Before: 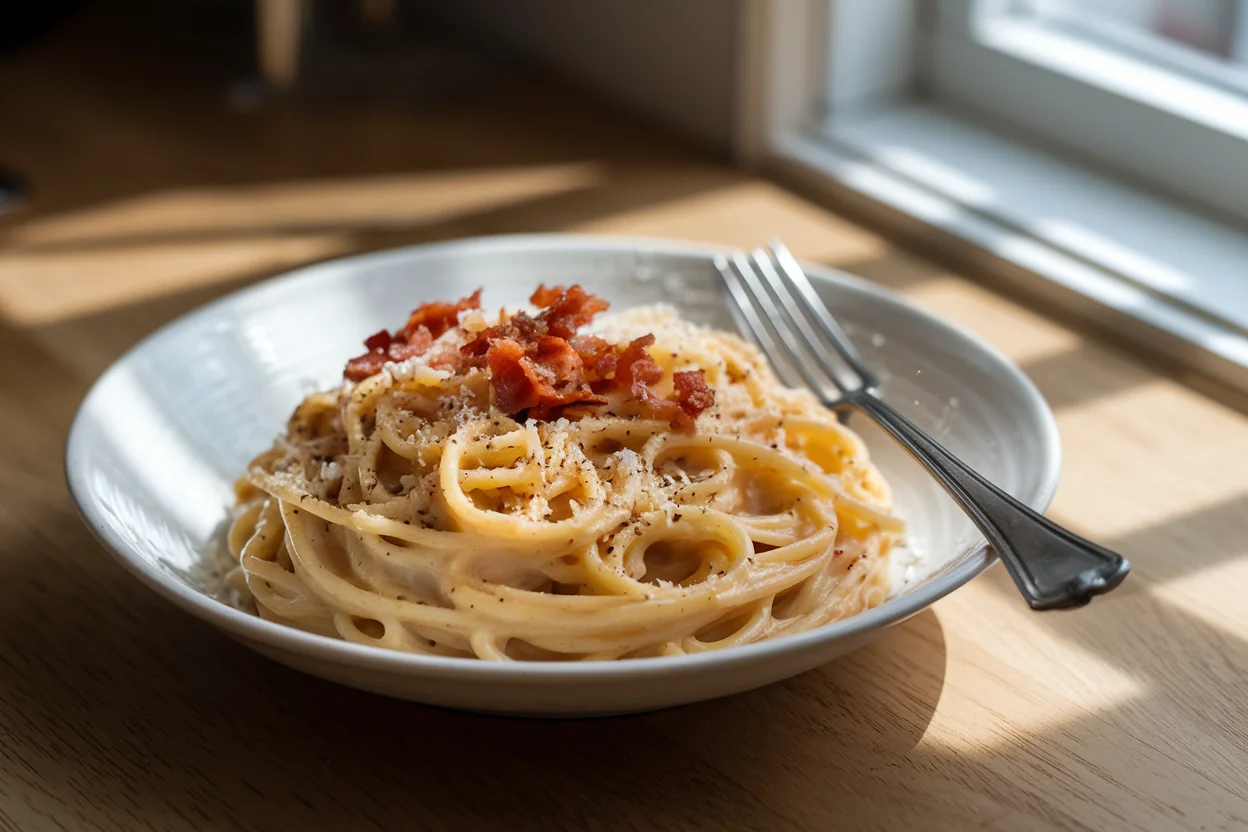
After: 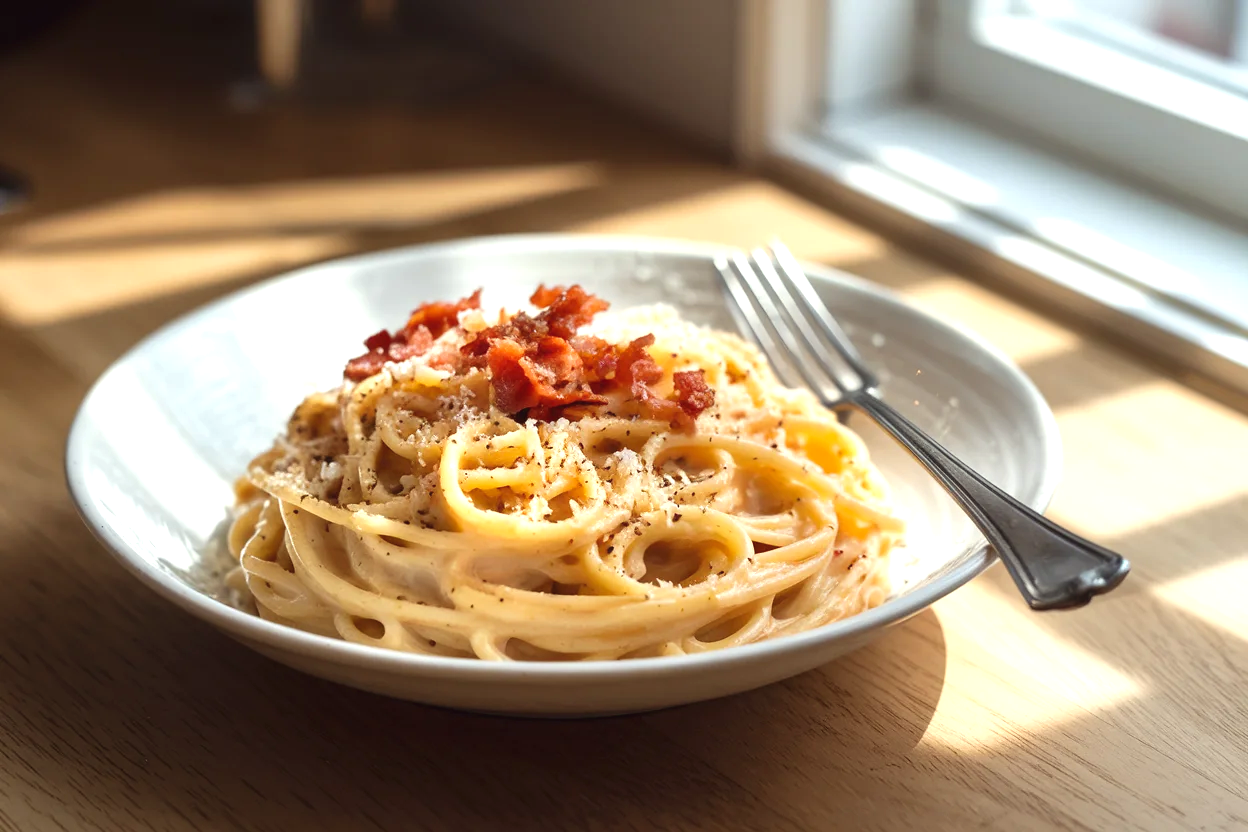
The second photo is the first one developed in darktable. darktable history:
exposure: black level correction -0.002, exposure 0.708 EV, compensate exposure bias true, compensate highlight preservation false
color correction: highlights a* -0.95, highlights b* 4.5, shadows a* 3.55
